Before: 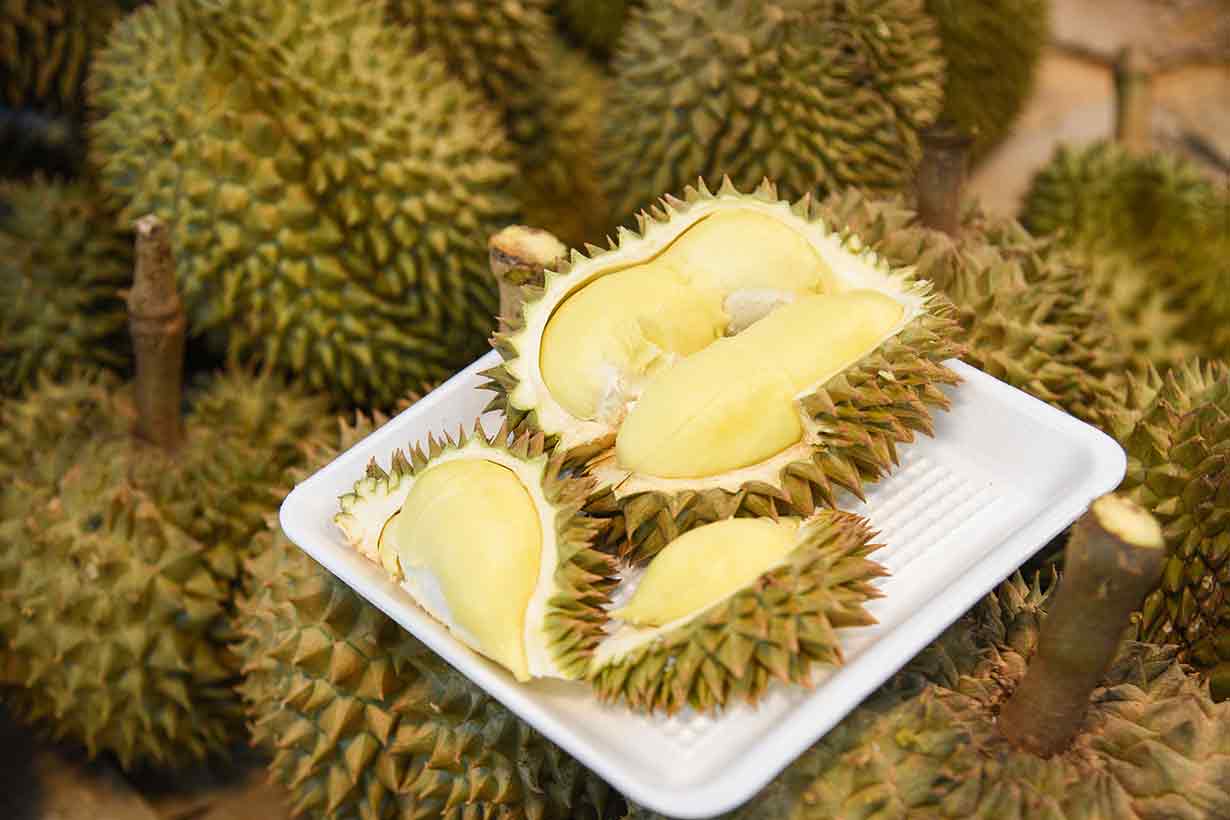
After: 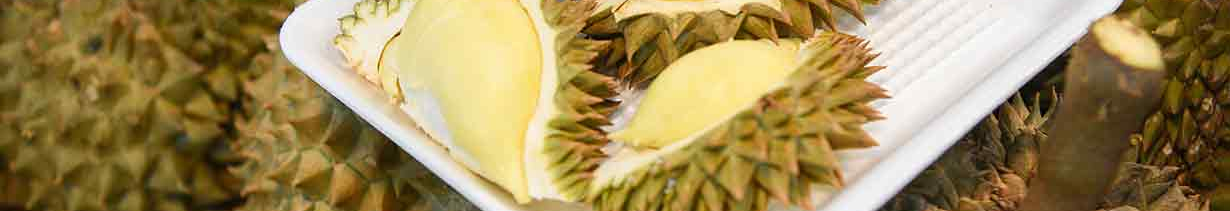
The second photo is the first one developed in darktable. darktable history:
crop and rotate: top 58.525%, bottom 15.654%
